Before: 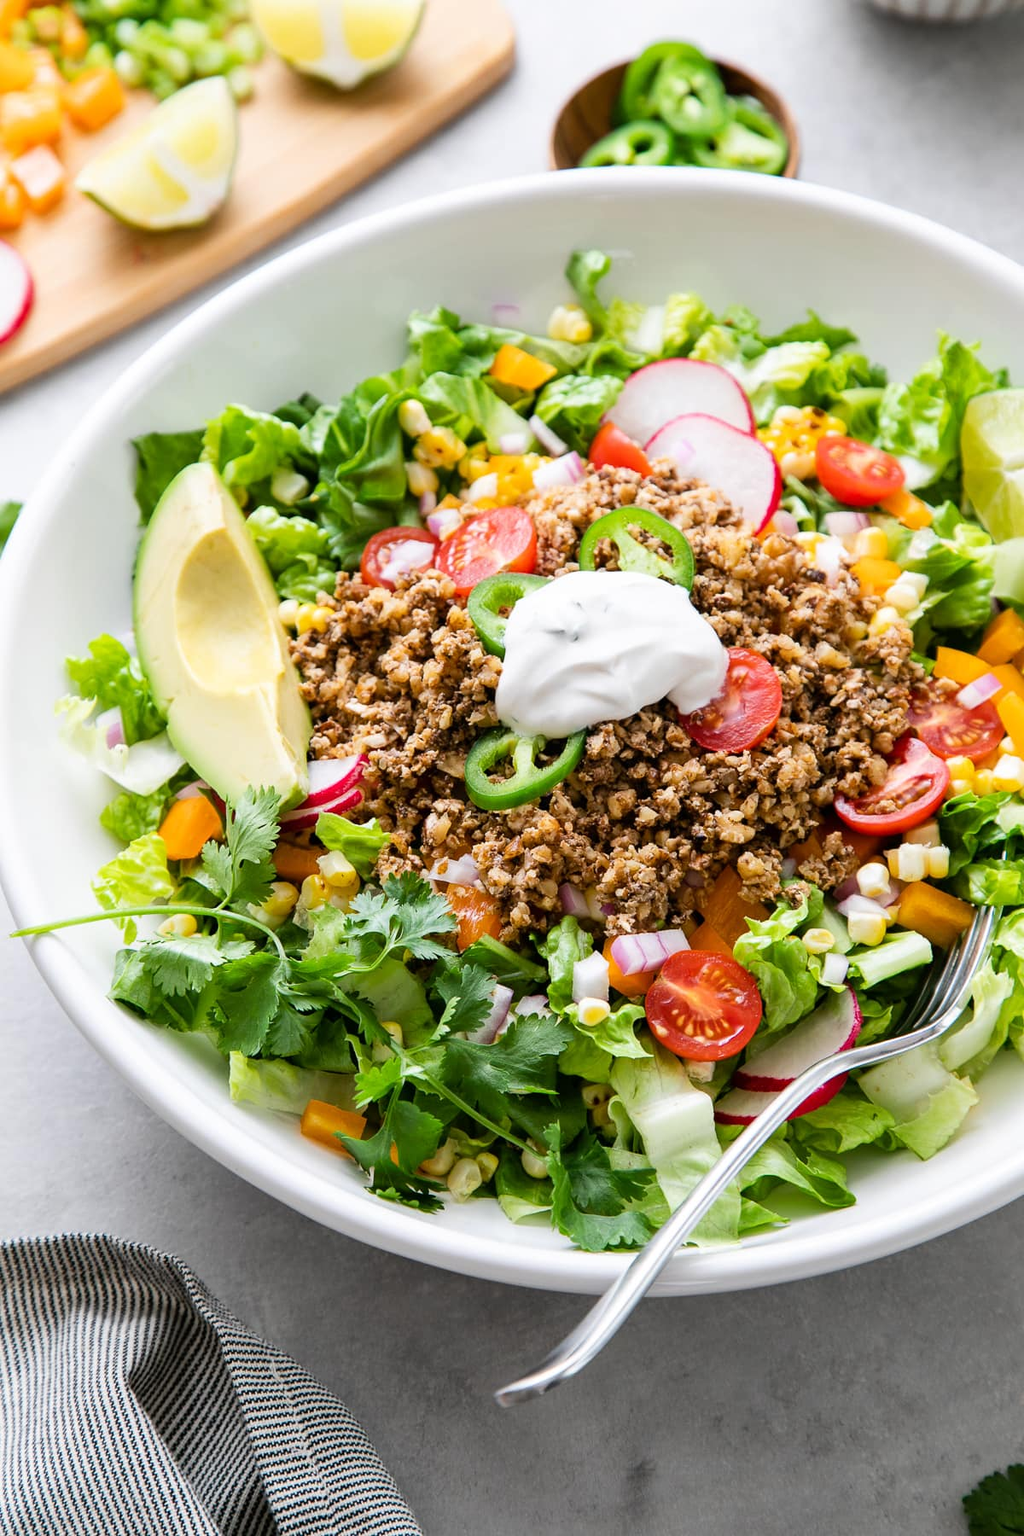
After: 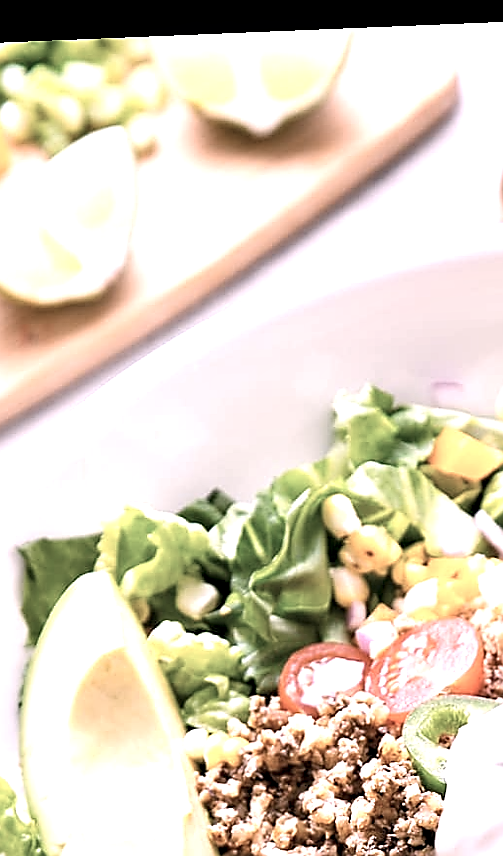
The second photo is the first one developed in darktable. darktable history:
white balance: red 1.188, blue 1.11
color correction: saturation 0.5
crop and rotate: left 10.817%, top 0.062%, right 47.194%, bottom 53.626%
contrast equalizer: octaves 7, y [[0.6 ×6], [0.55 ×6], [0 ×6], [0 ×6], [0 ×6]], mix 0.3
sharpen: radius 1.4, amount 1.25, threshold 0.7
rotate and perspective: lens shift (horizontal) -0.055, automatic cropping off
exposure: exposure 0.6 EV, compensate highlight preservation false
